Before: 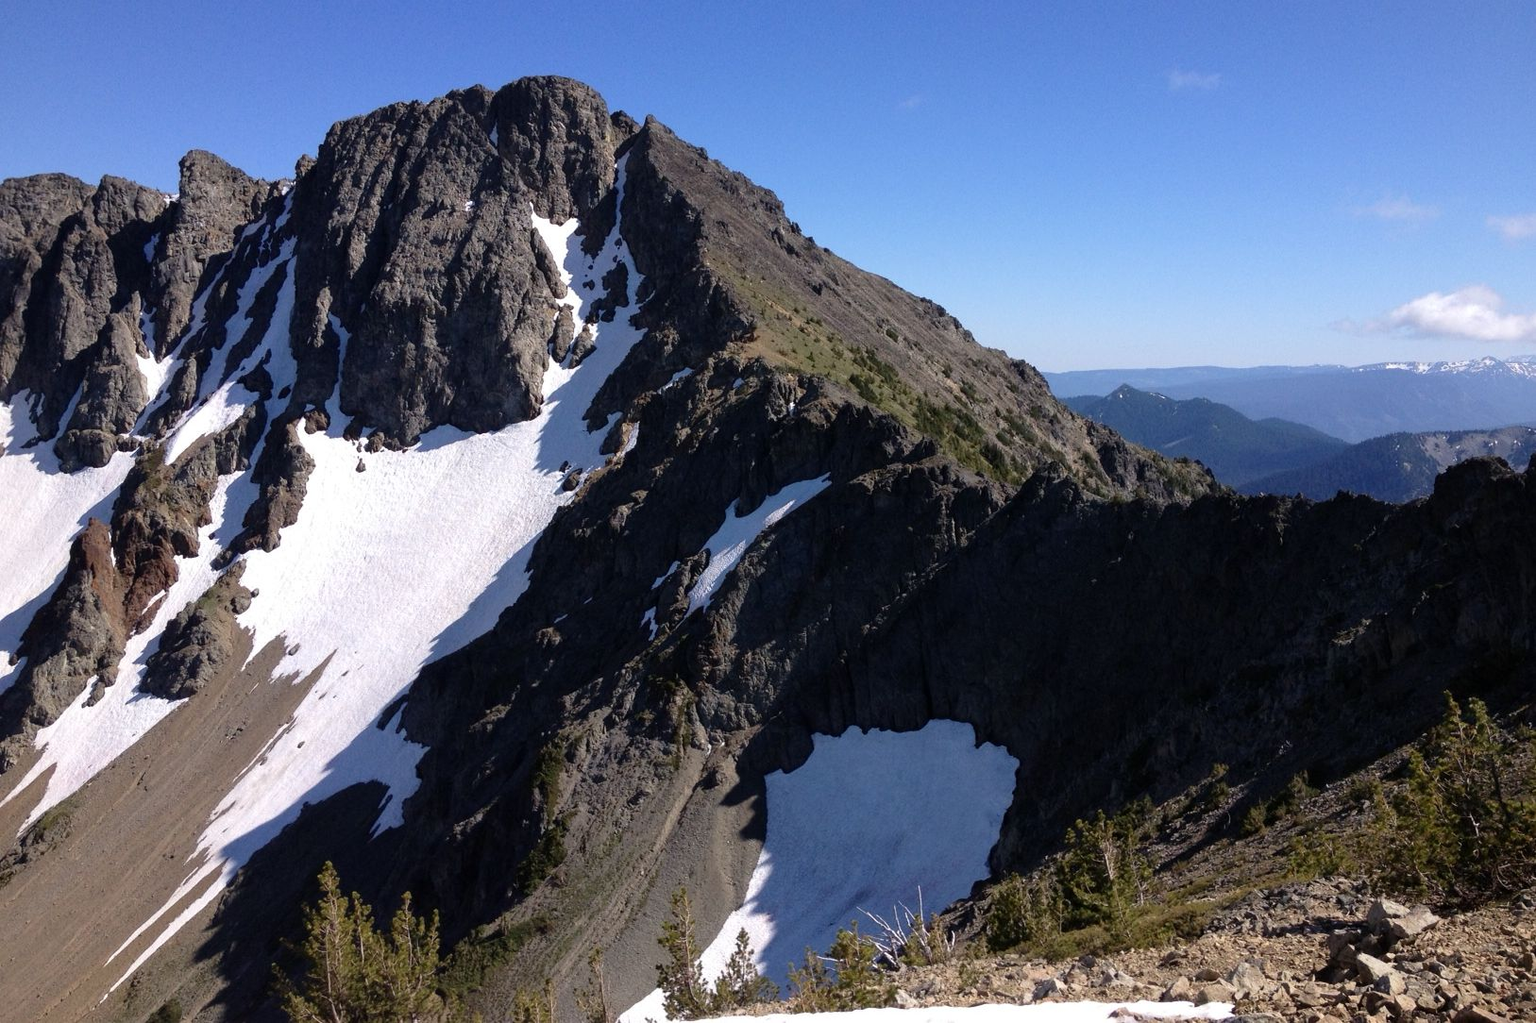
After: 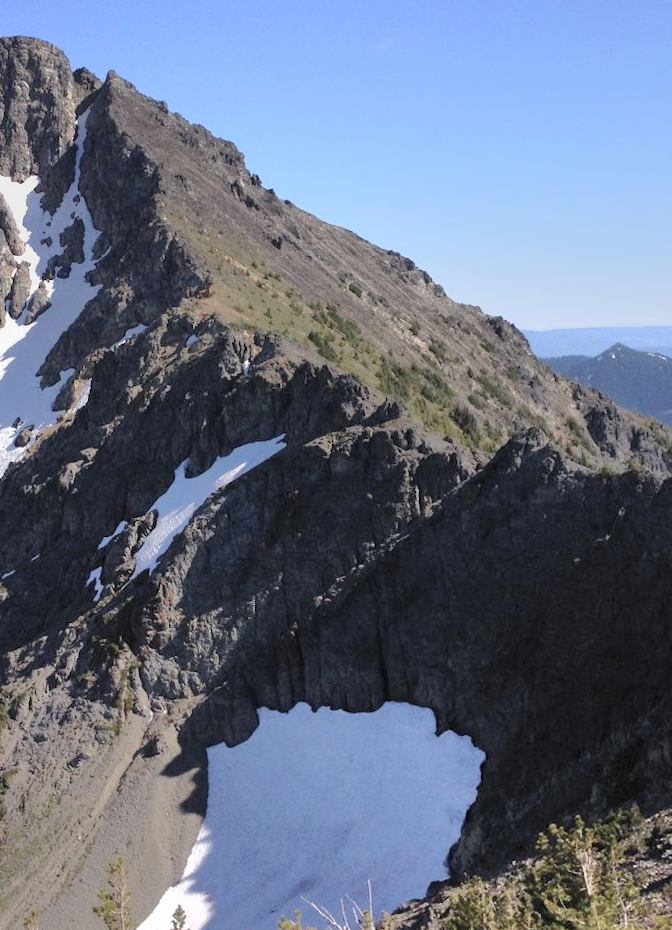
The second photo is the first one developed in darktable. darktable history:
crop: left 28.583%, right 29.231%
contrast brightness saturation: contrast 0.1, brightness 0.3, saturation 0.14
rotate and perspective: rotation 1.69°, lens shift (vertical) -0.023, lens shift (horizontal) -0.291, crop left 0.025, crop right 0.988, crop top 0.092, crop bottom 0.842
tone equalizer: -7 EV -0.63 EV, -6 EV 1 EV, -5 EV -0.45 EV, -4 EV 0.43 EV, -3 EV 0.41 EV, -2 EV 0.15 EV, -1 EV -0.15 EV, +0 EV -0.39 EV, smoothing diameter 25%, edges refinement/feathering 10, preserve details guided filter
color correction: saturation 0.8
